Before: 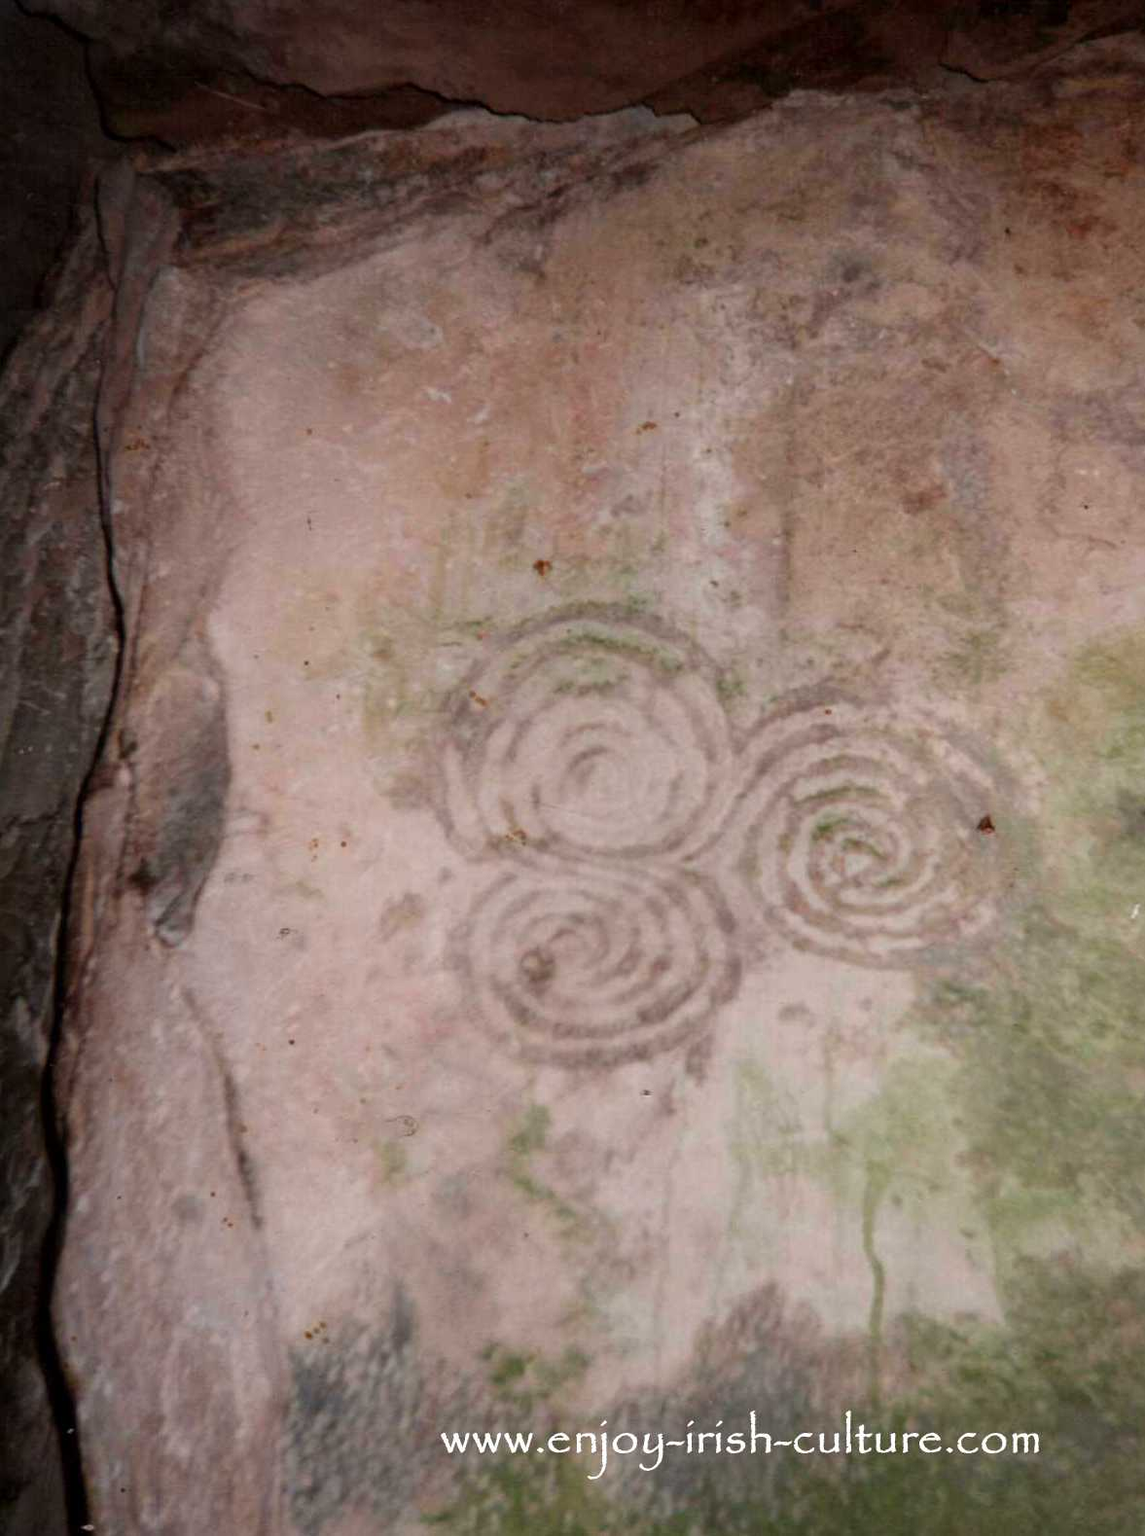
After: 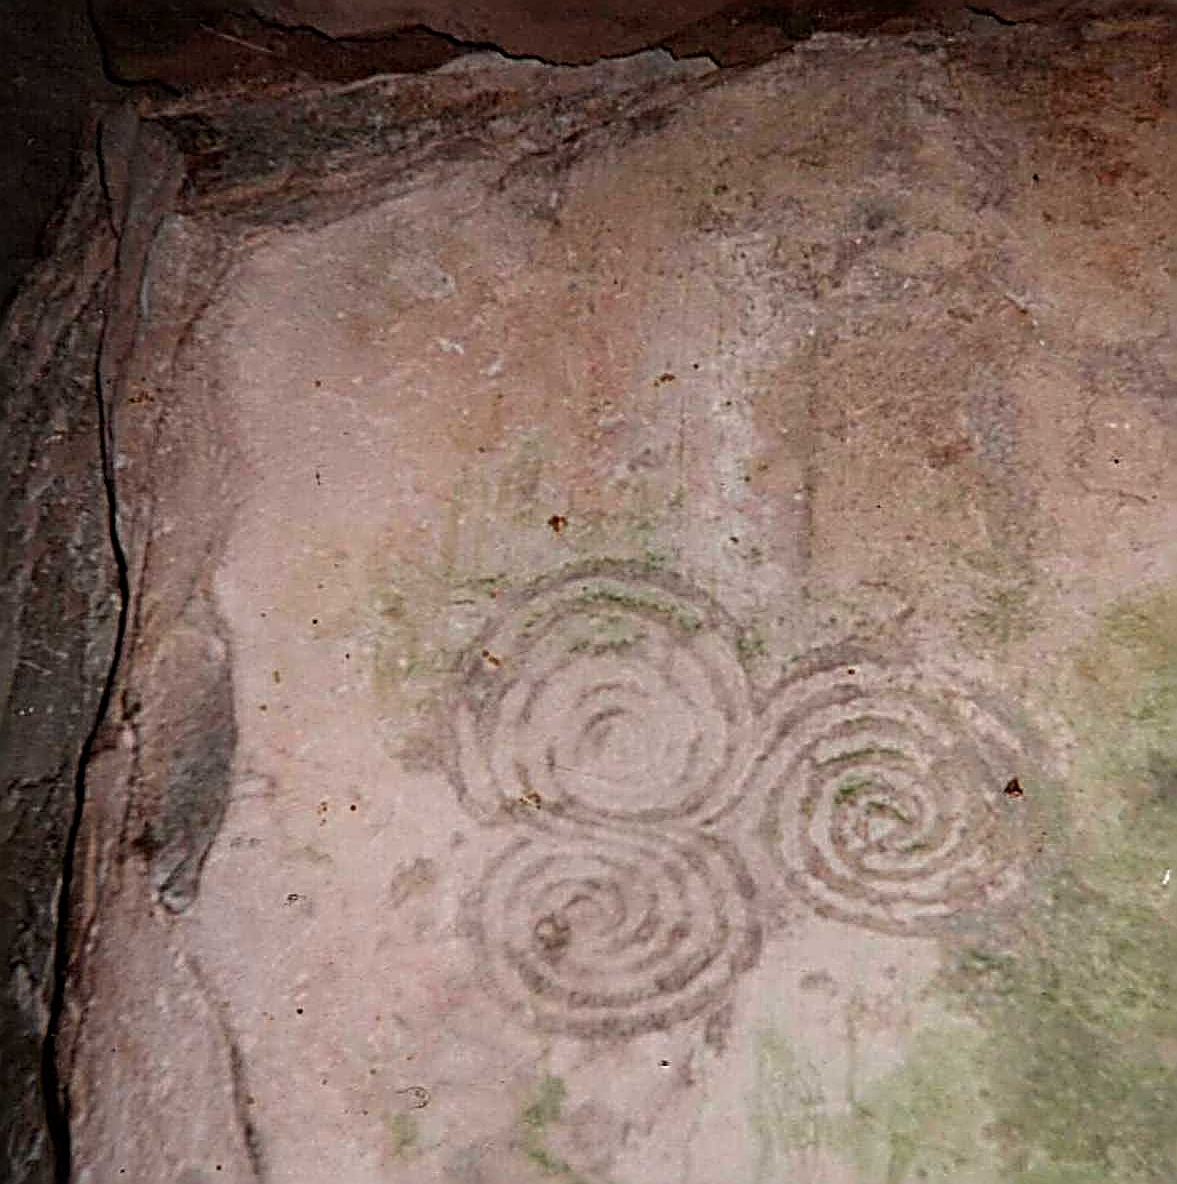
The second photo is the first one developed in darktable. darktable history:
sharpen: radius 3.158, amount 1.731
crop: top 3.857%, bottom 21.132%
